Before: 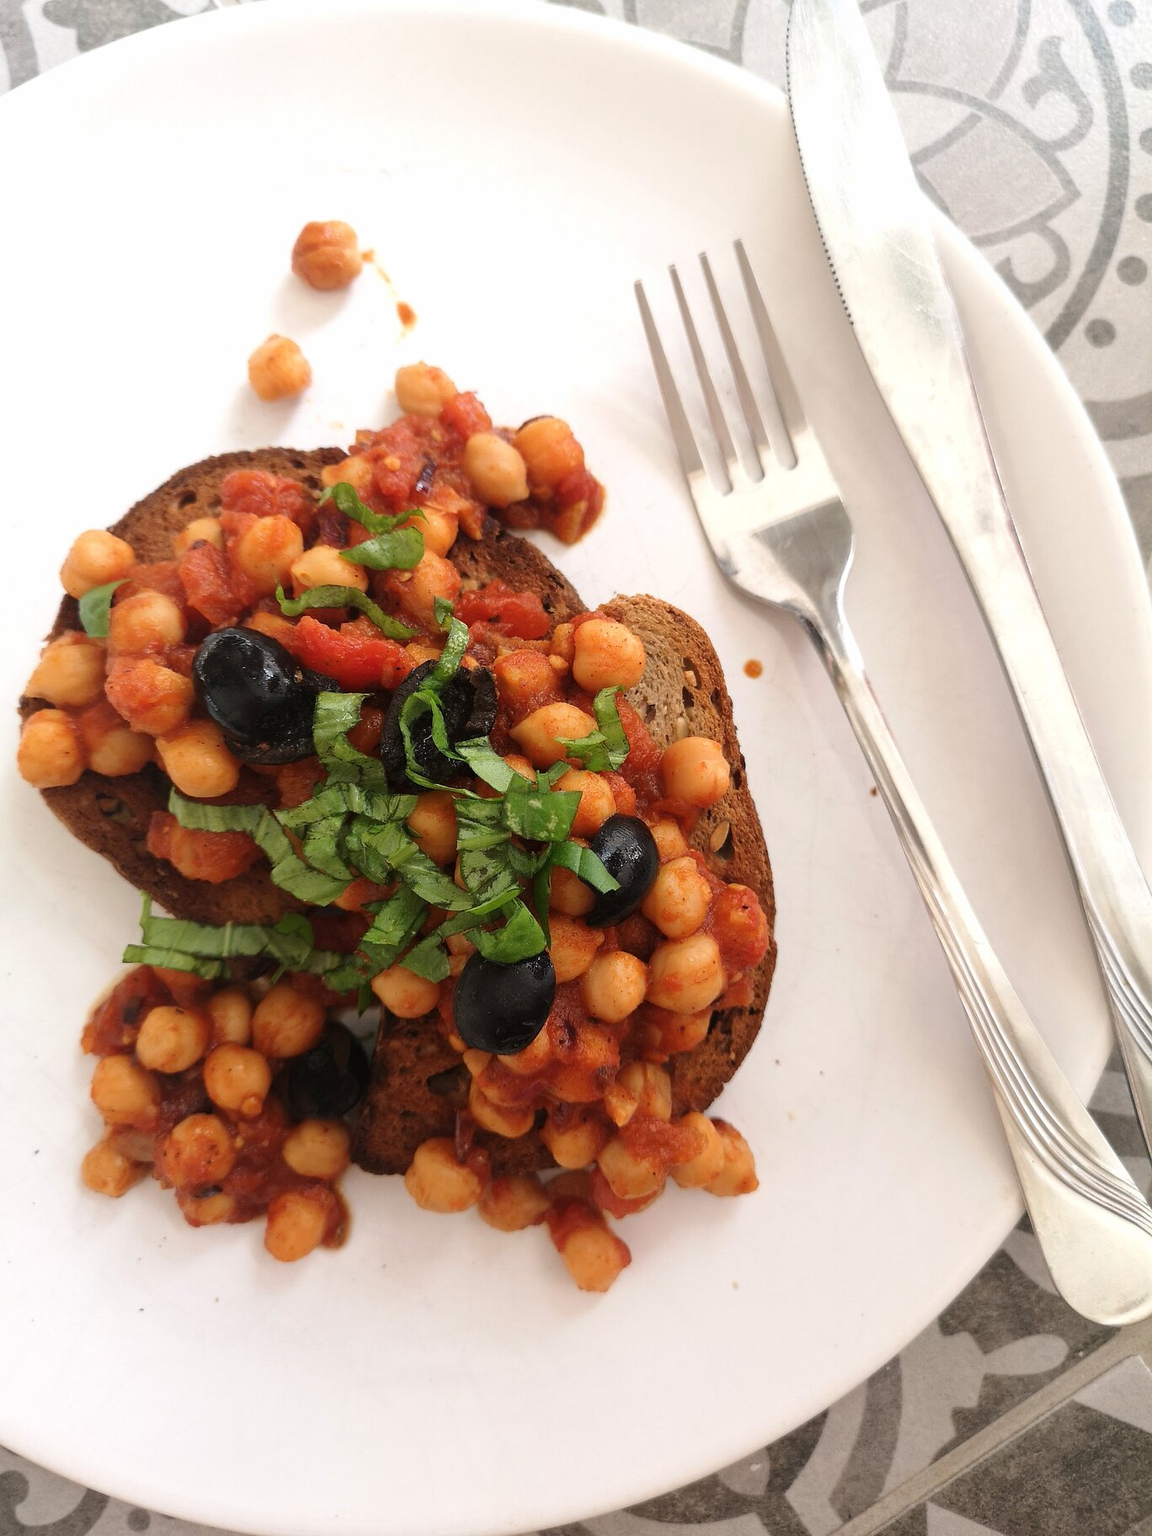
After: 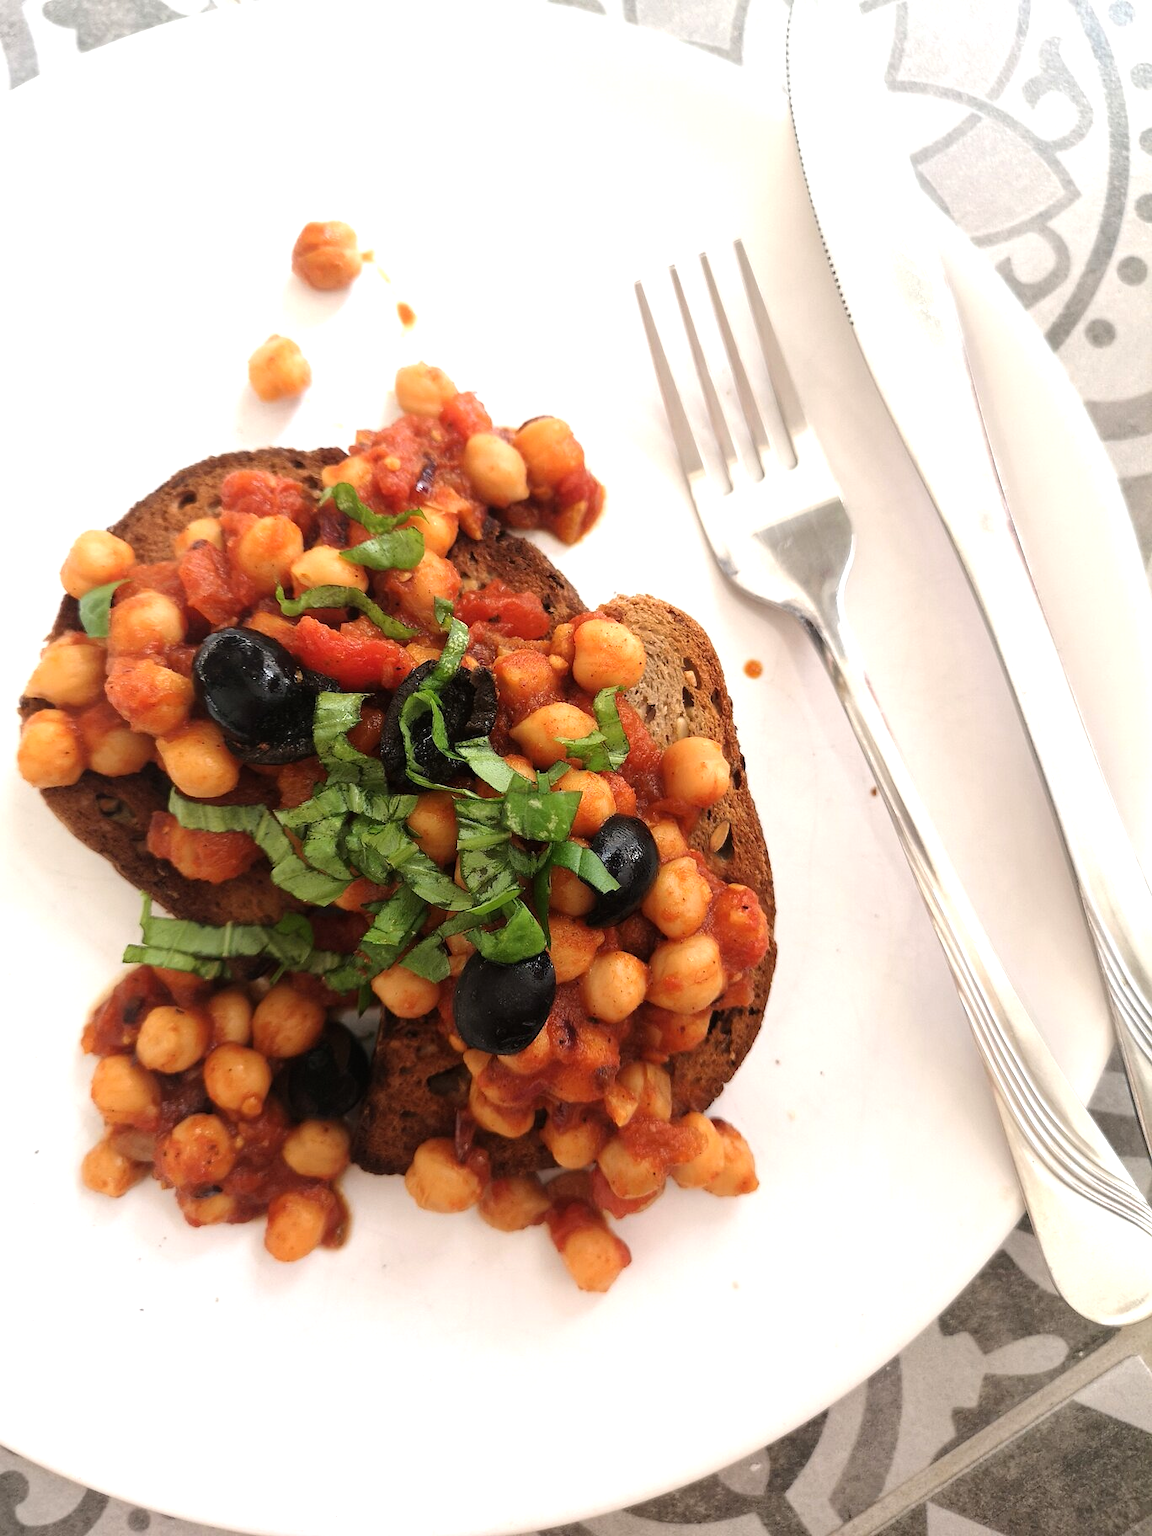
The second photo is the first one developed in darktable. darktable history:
tone equalizer: -8 EV -0.455 EV, -7 EV -0.417 EV, -6 EV -0.347 EV, -5 EV -0.245 EV, -3 EV 0.212 EV, -2 EV 0.327 EV, -1 EV 0.405 EV, +0 EV 0.409 EV, smoothing 1
